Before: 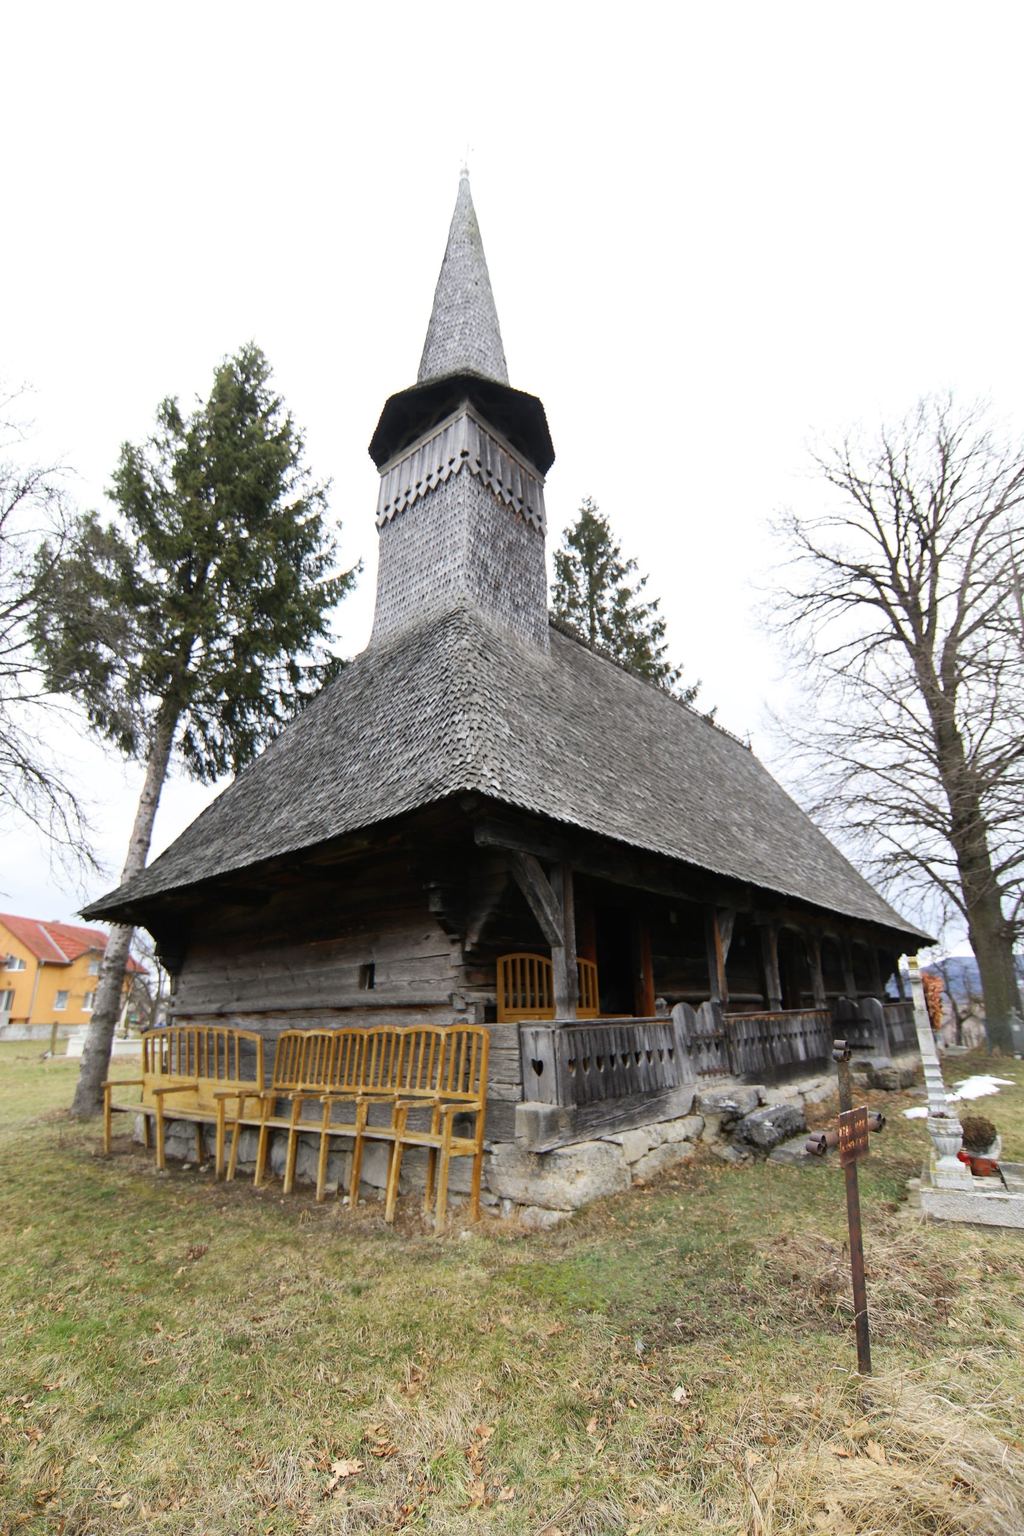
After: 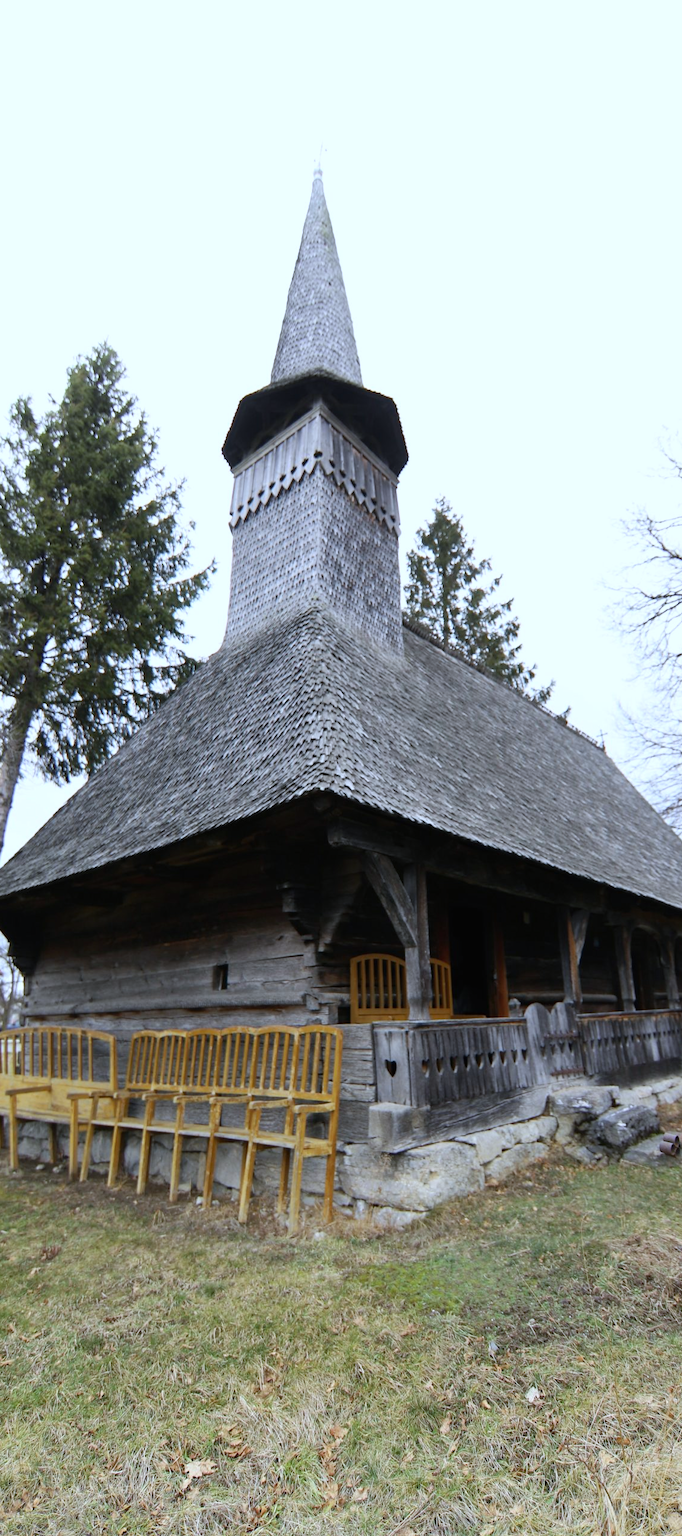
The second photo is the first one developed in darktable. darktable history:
white balance: red 0.931, blue 1.11
crop and rotate: left 14.385%, right 18.948%
